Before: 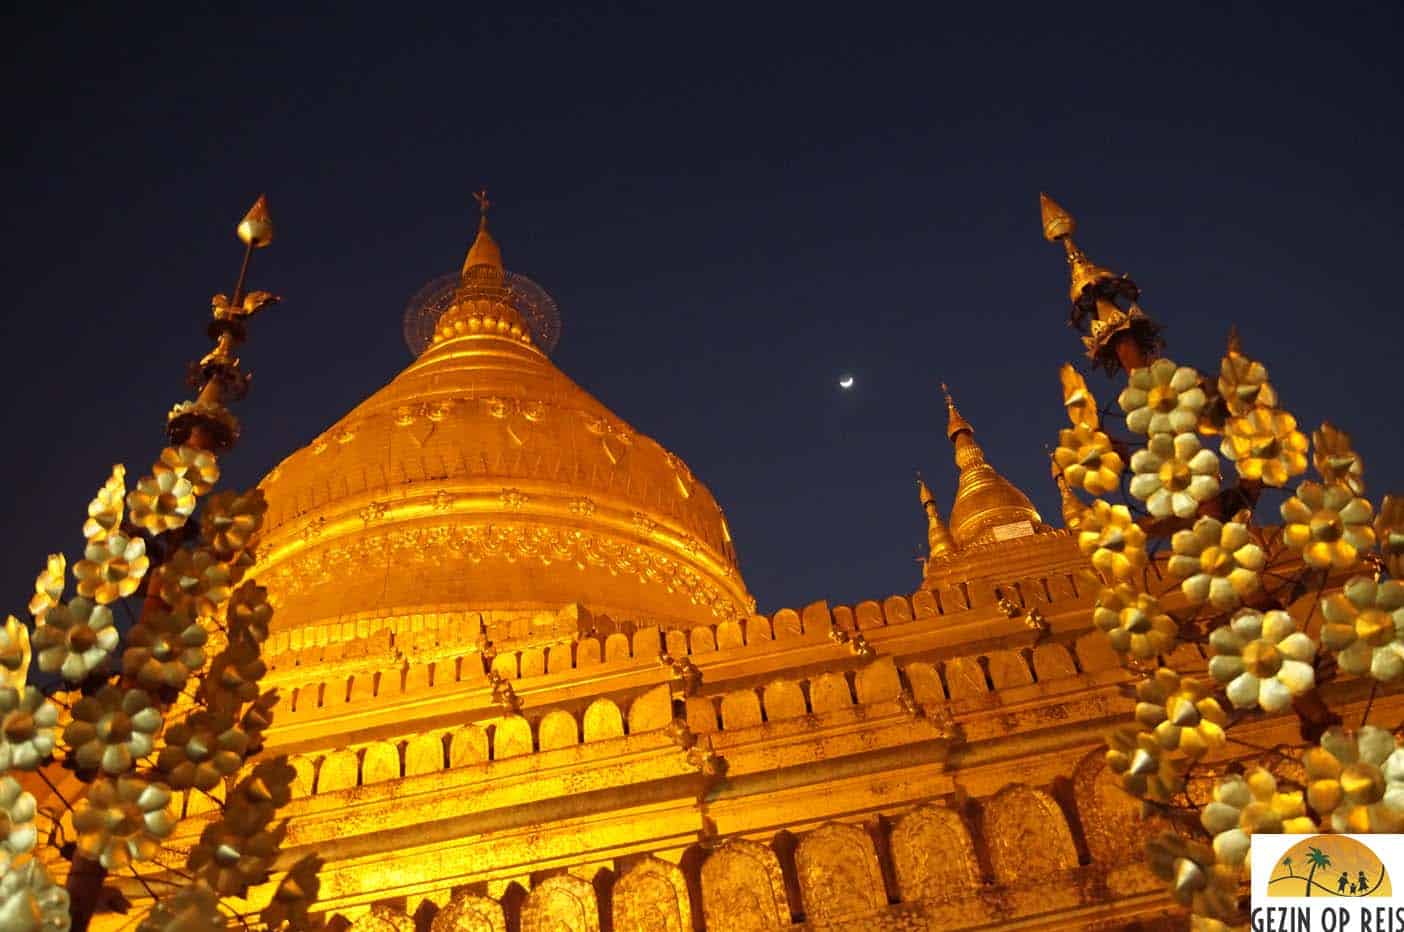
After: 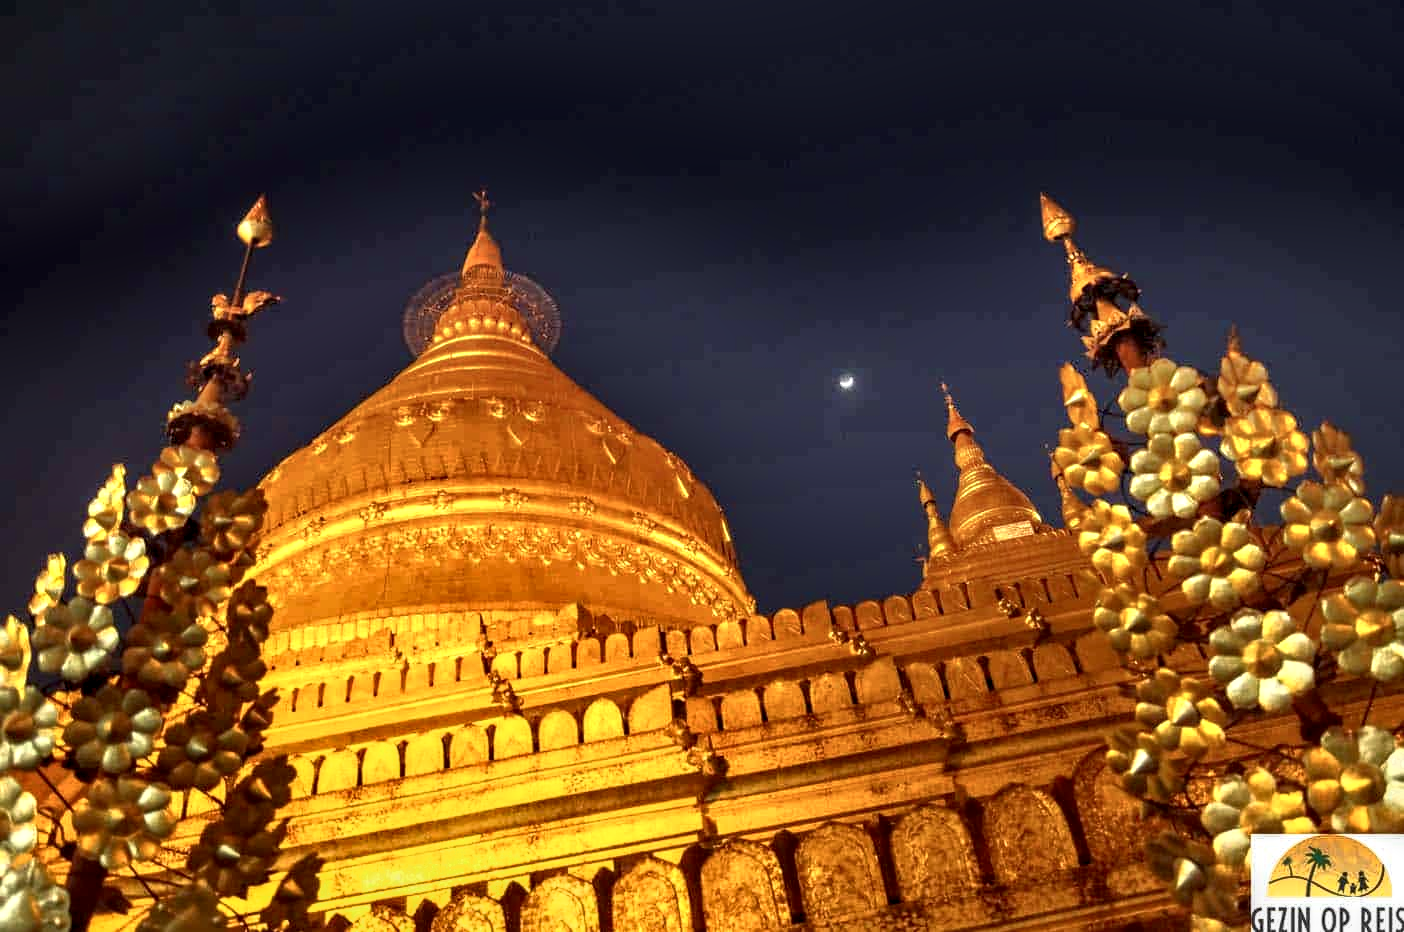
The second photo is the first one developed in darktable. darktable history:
tone equalizer: -7 EV -0.63 EV, -6 EV 1 EV, -5 EV -0.45 EV, -4 EV 0.43 EV, -3 EV 0.41 EV, -2 EV 0.15 EV, -1 EV -0.15 EV, +0 EV -0.39 EV, smoothing diameter 25%, edges refinement/feathering 10, preserve details guided filter
local contrast: highlights 65%, shadows 54%, detail 169%, midtone range 0.514
